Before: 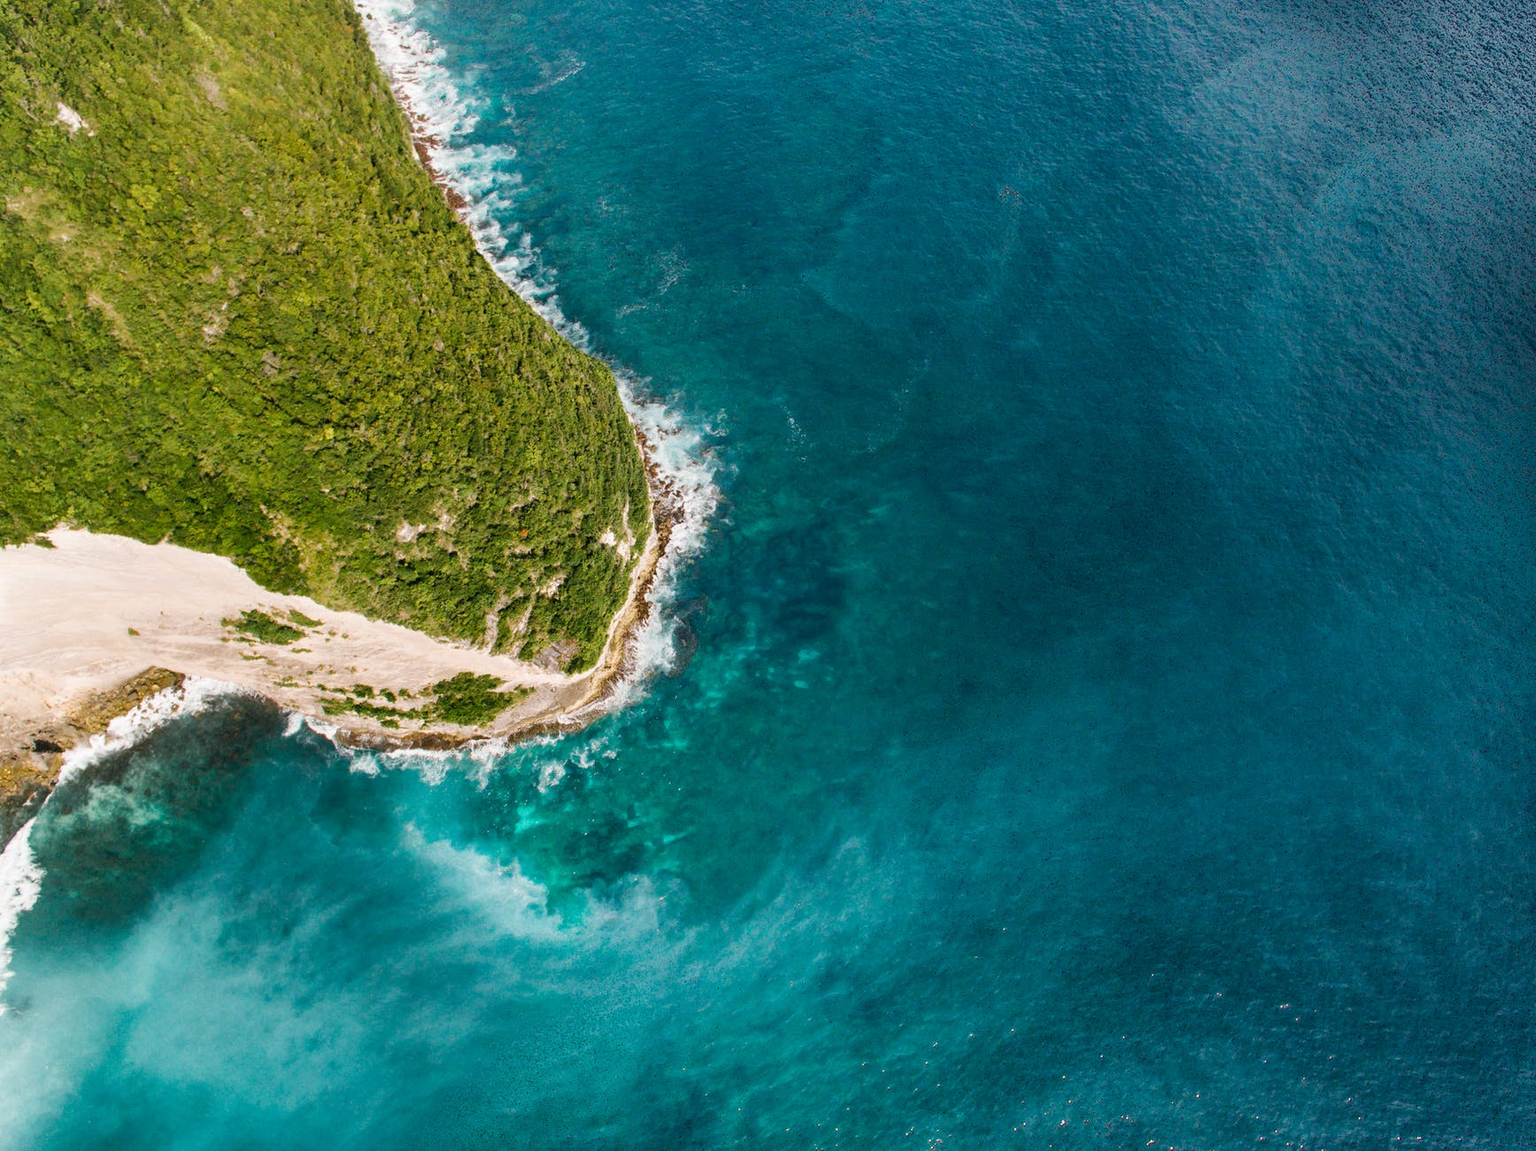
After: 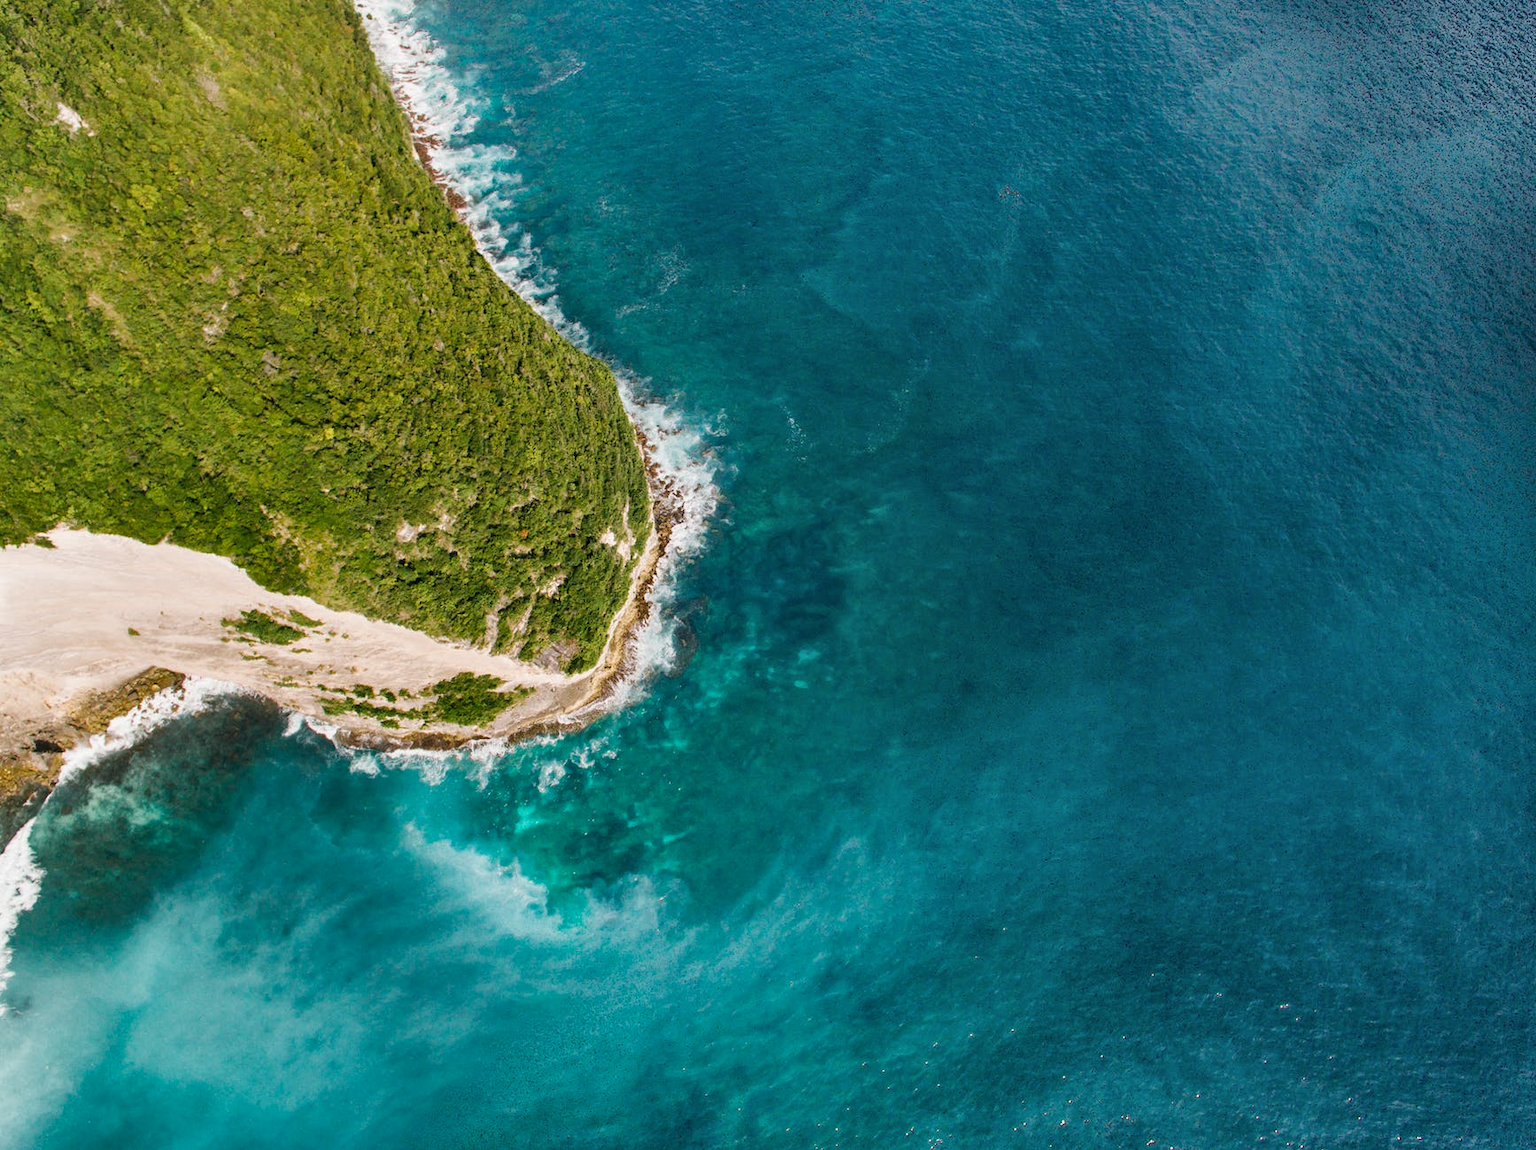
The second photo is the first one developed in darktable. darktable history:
shadows and highlights: shadows 43.85, white point adjustment -1.33, soften with gaussian
